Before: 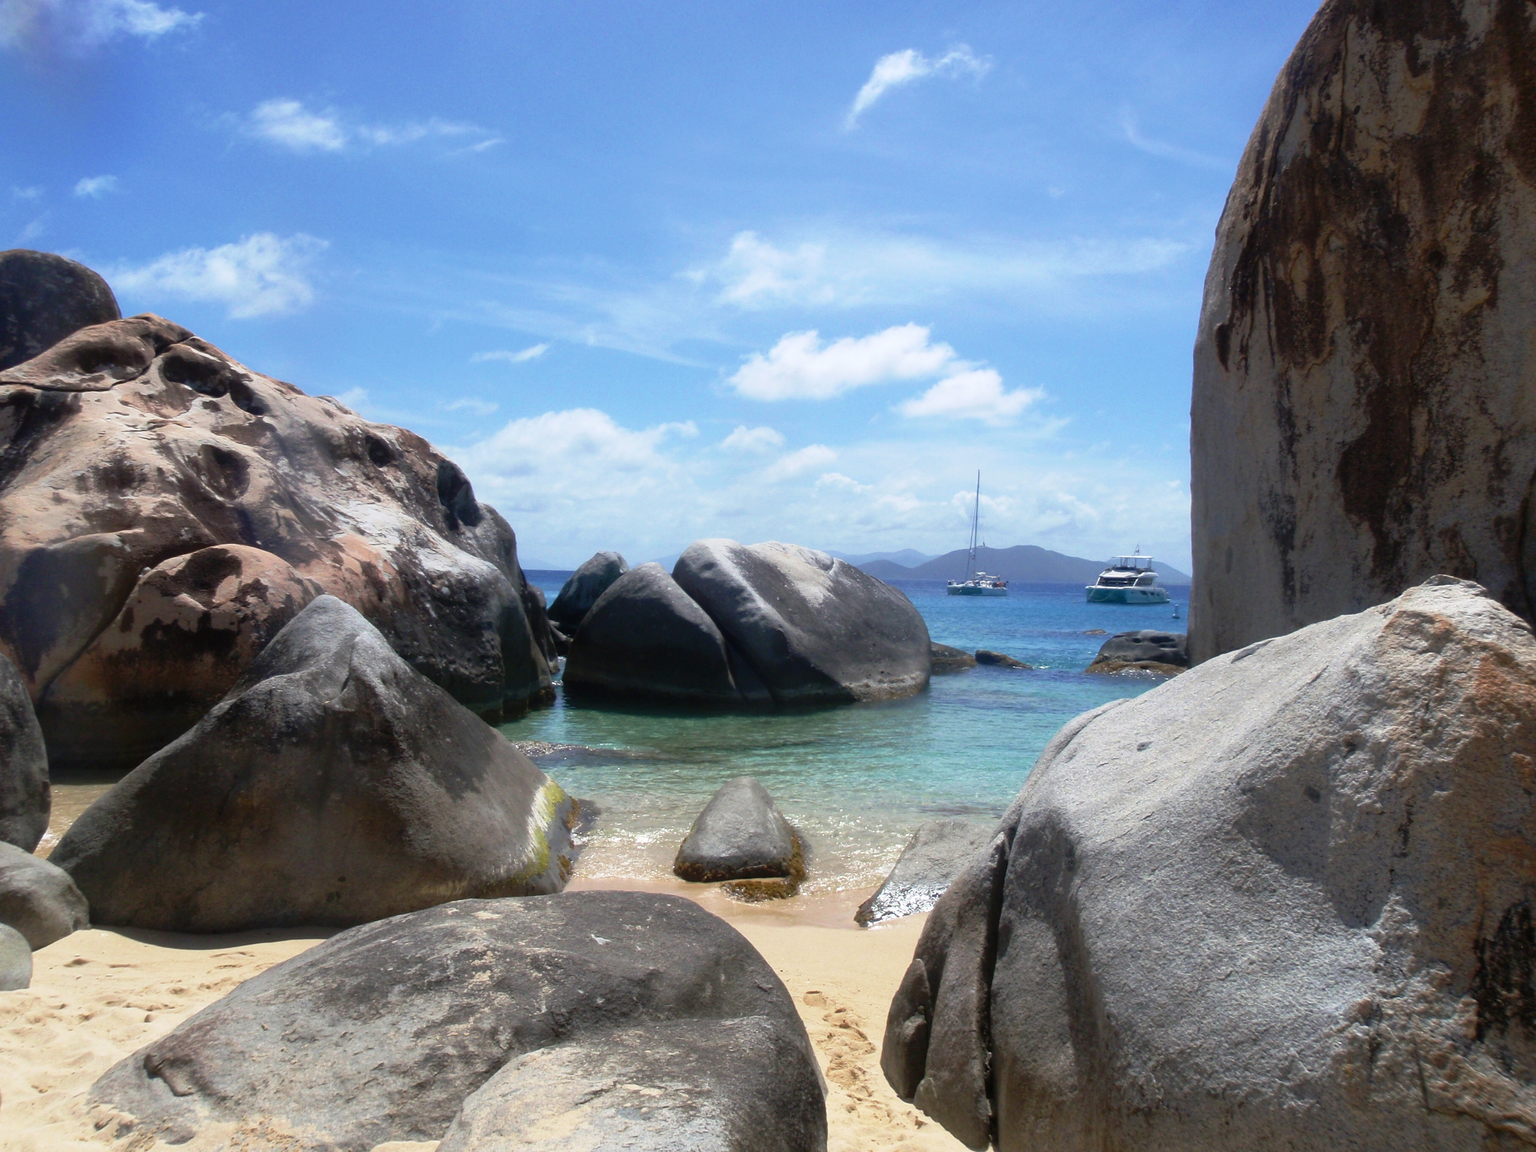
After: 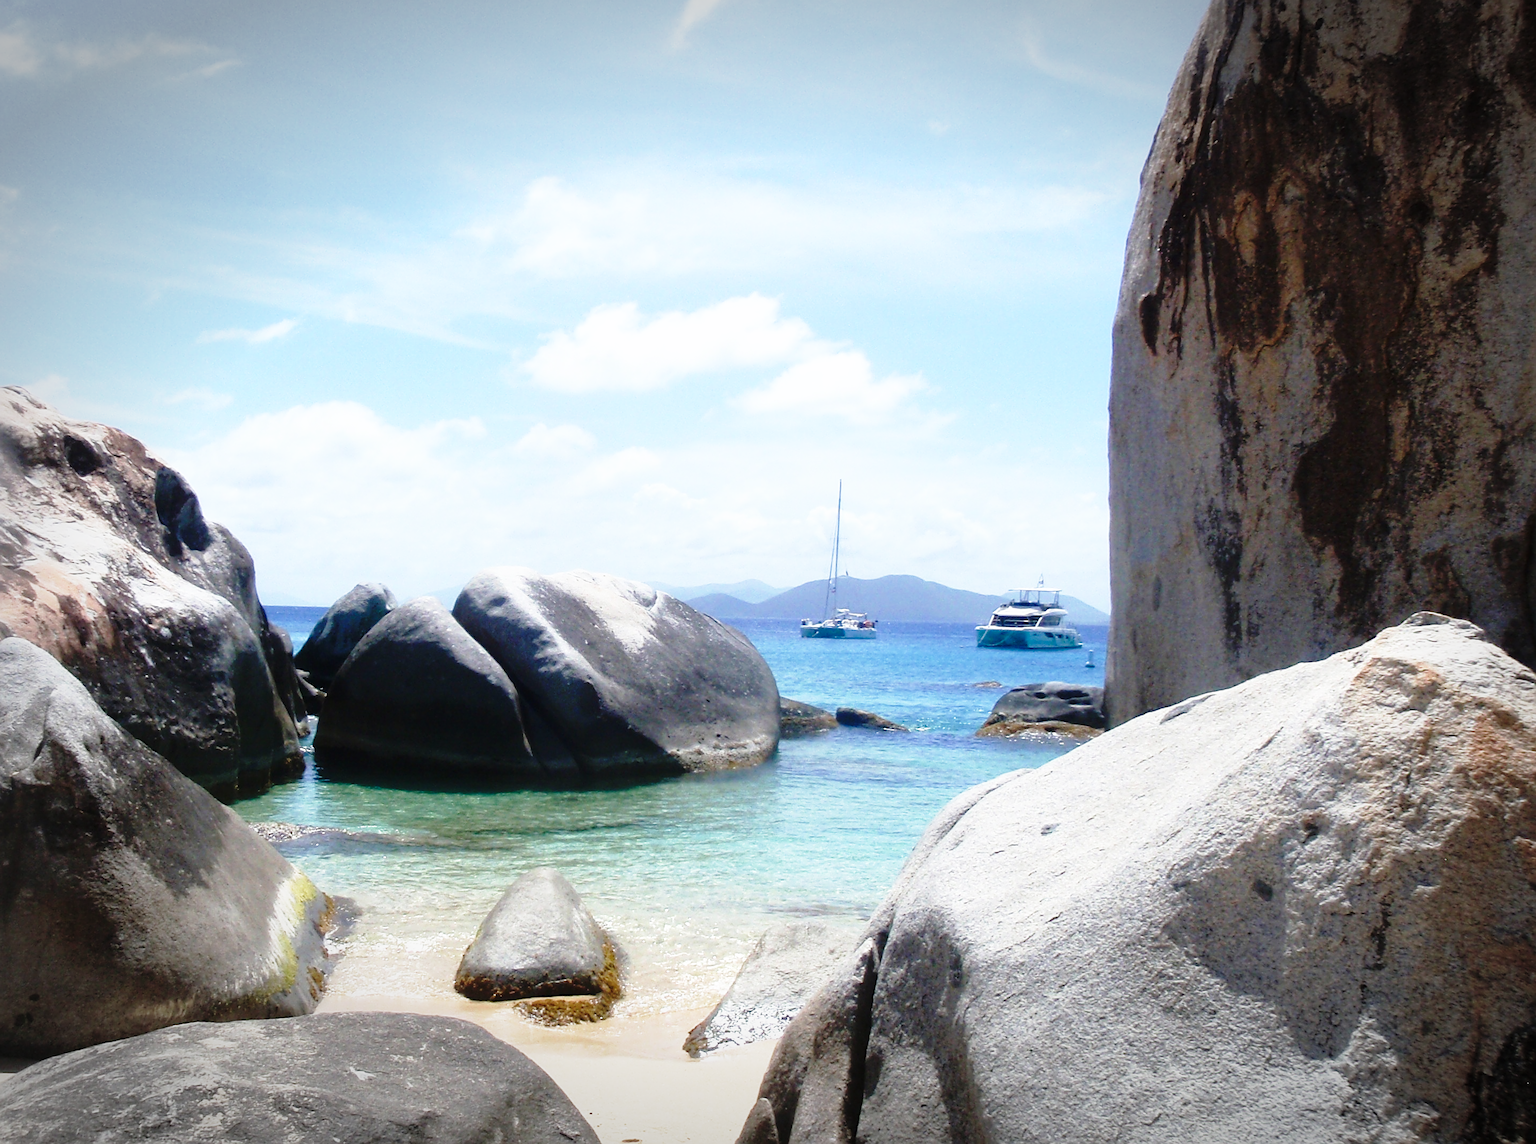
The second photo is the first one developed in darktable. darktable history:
crop and rotate: left 20.518%, top 7.941%, right 0.473%, bottom 13.574%
vignetting: fall-off start 79.65%, width/height ratio 1.329
sharpen: radius 1.952
base curve: curves: ch0 [(0, 0) (0.028, 0.03) (0.105, 0.232) (0.387, 0.748) (0.754, 0.968) (1, 1)], preserve colors none
